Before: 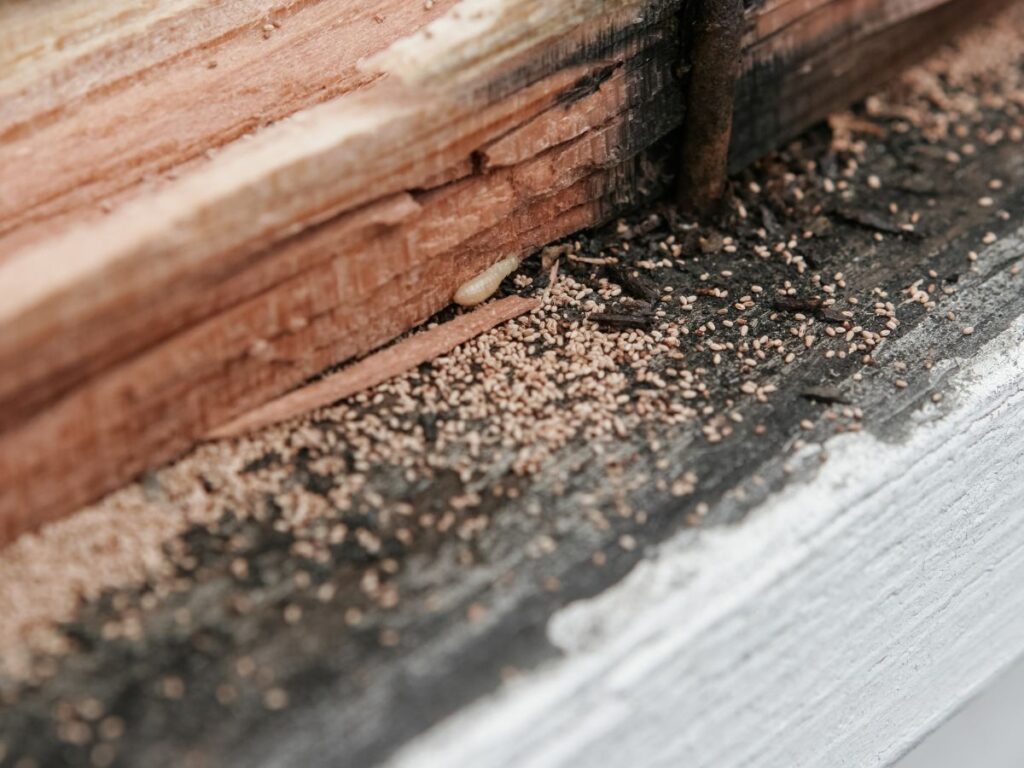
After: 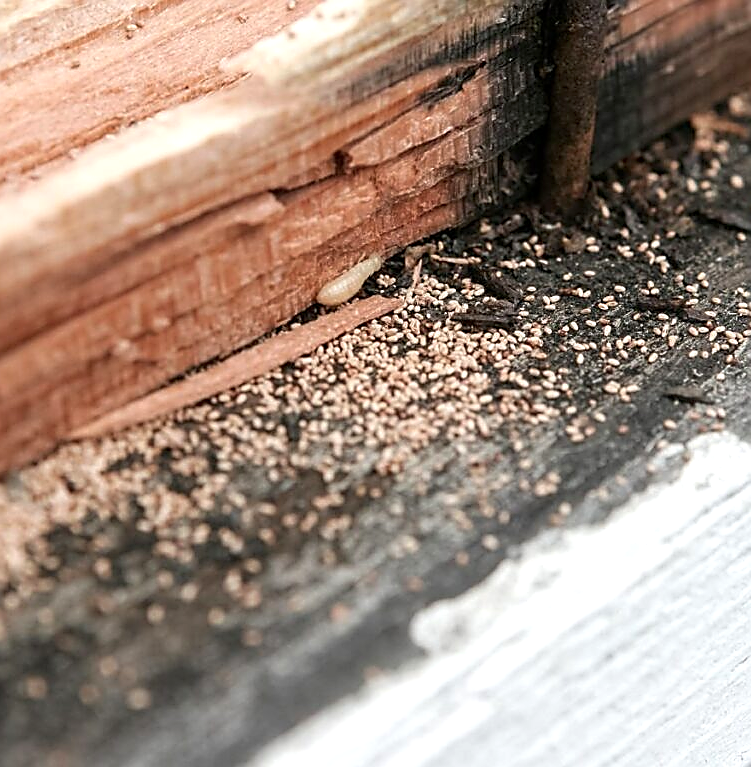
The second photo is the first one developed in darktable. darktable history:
exposure: black level correction 0.001, exposure 0.5 EV, compensate highlight preservation false
sharpen: radius 1.41, amount 1.254, threshold 0.626
crop: left 13.38%, top 0%, right 13.237%
